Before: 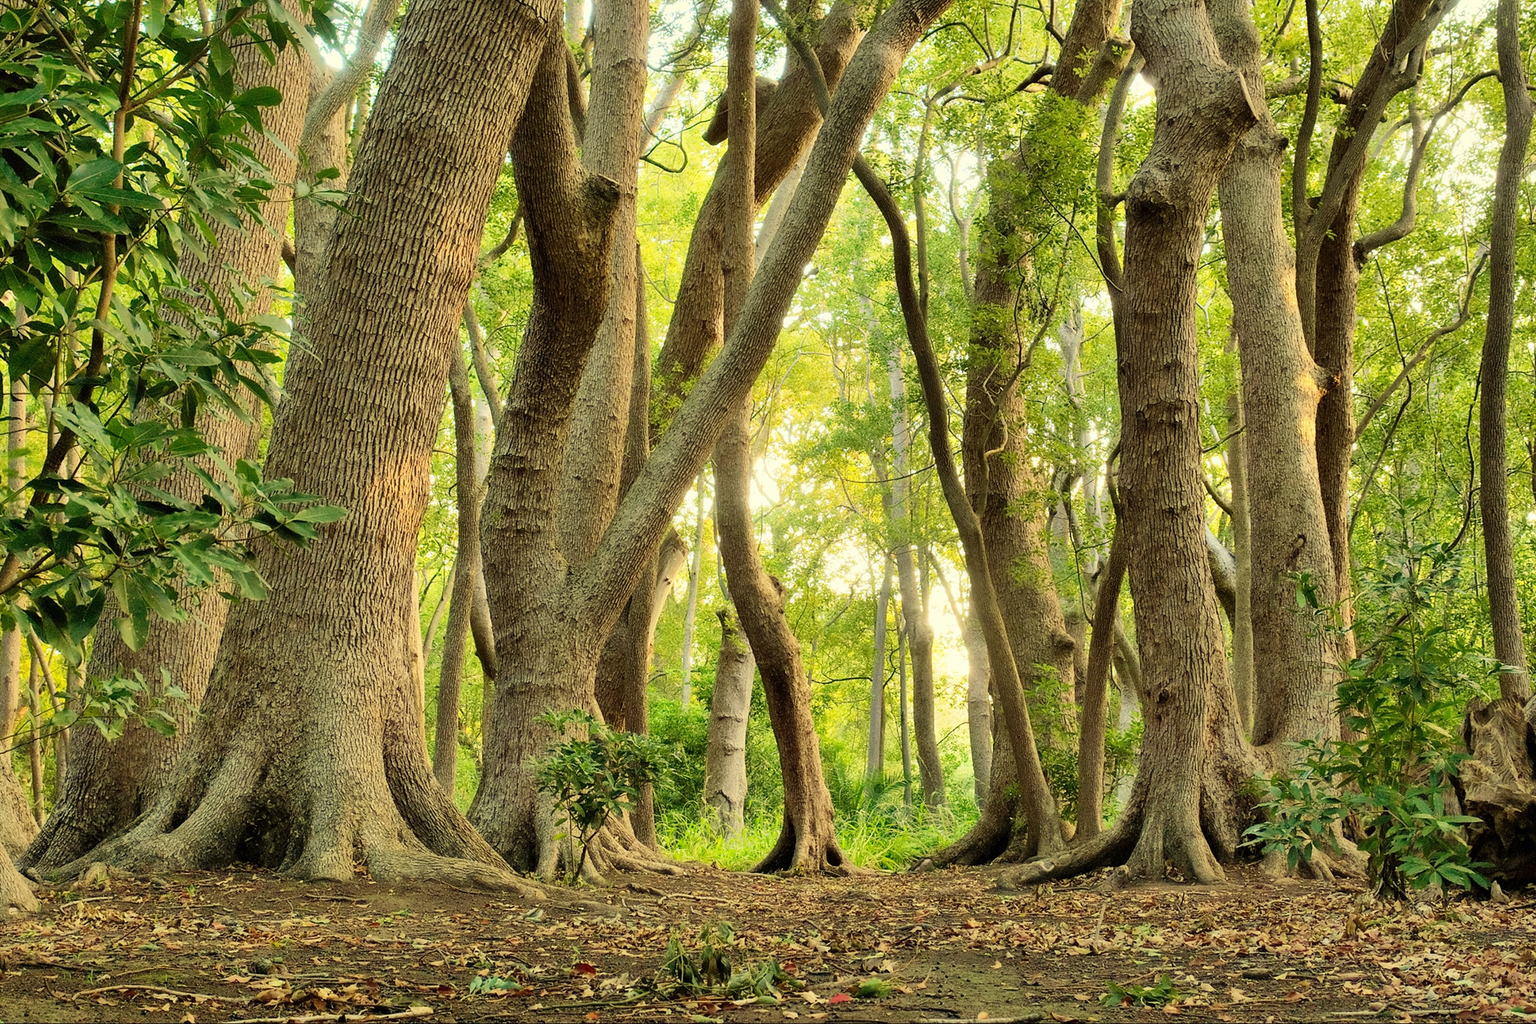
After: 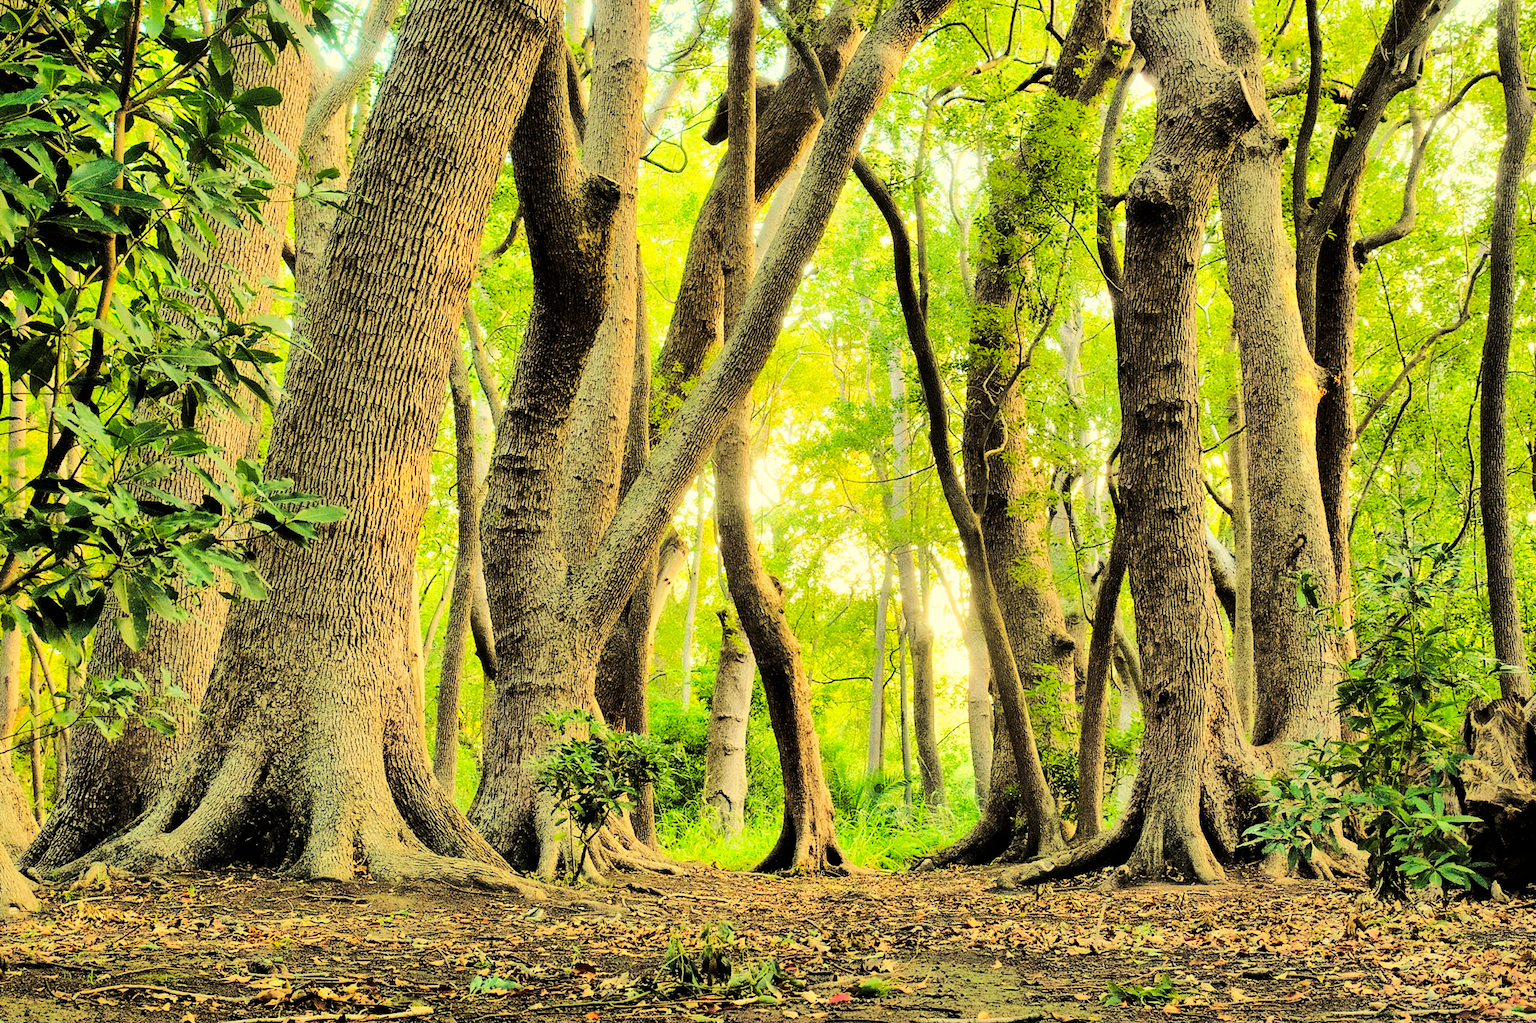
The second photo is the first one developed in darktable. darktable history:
shadows and highlights: on, module defaults
tone curve: curves: ch0 [(0, 0) (0.086, 0.006) (0.148, 0.021) (0.245, 0.105) (0.374, 0.401) (0.444, 0.631) (0.778, 0.915) (1, 1)], color space Lab, linked channels, preserve colors none
